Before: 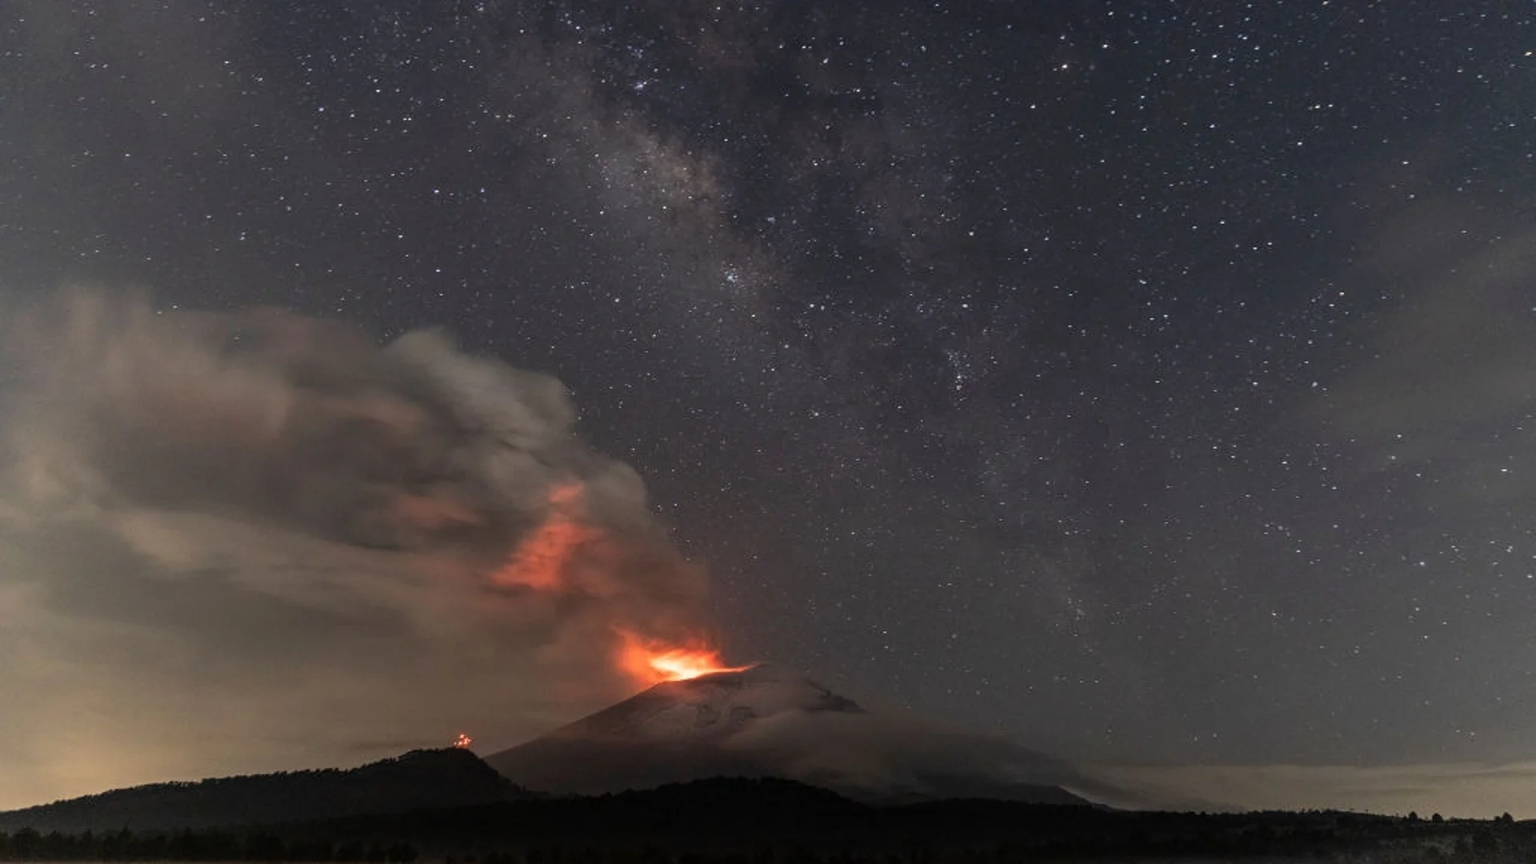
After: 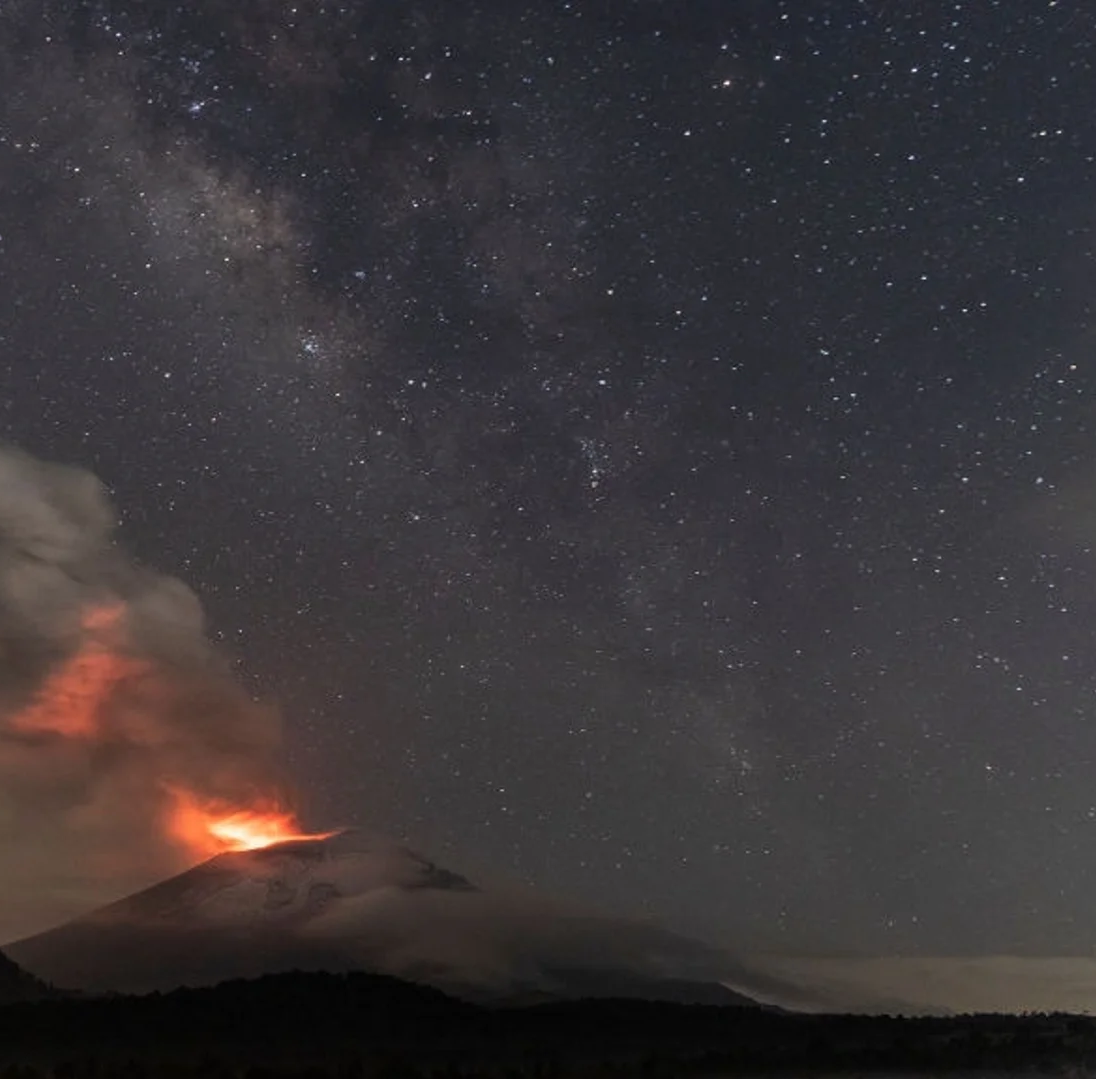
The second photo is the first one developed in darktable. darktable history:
crop: left 31.485%, top 0.024%, right 11.426%
